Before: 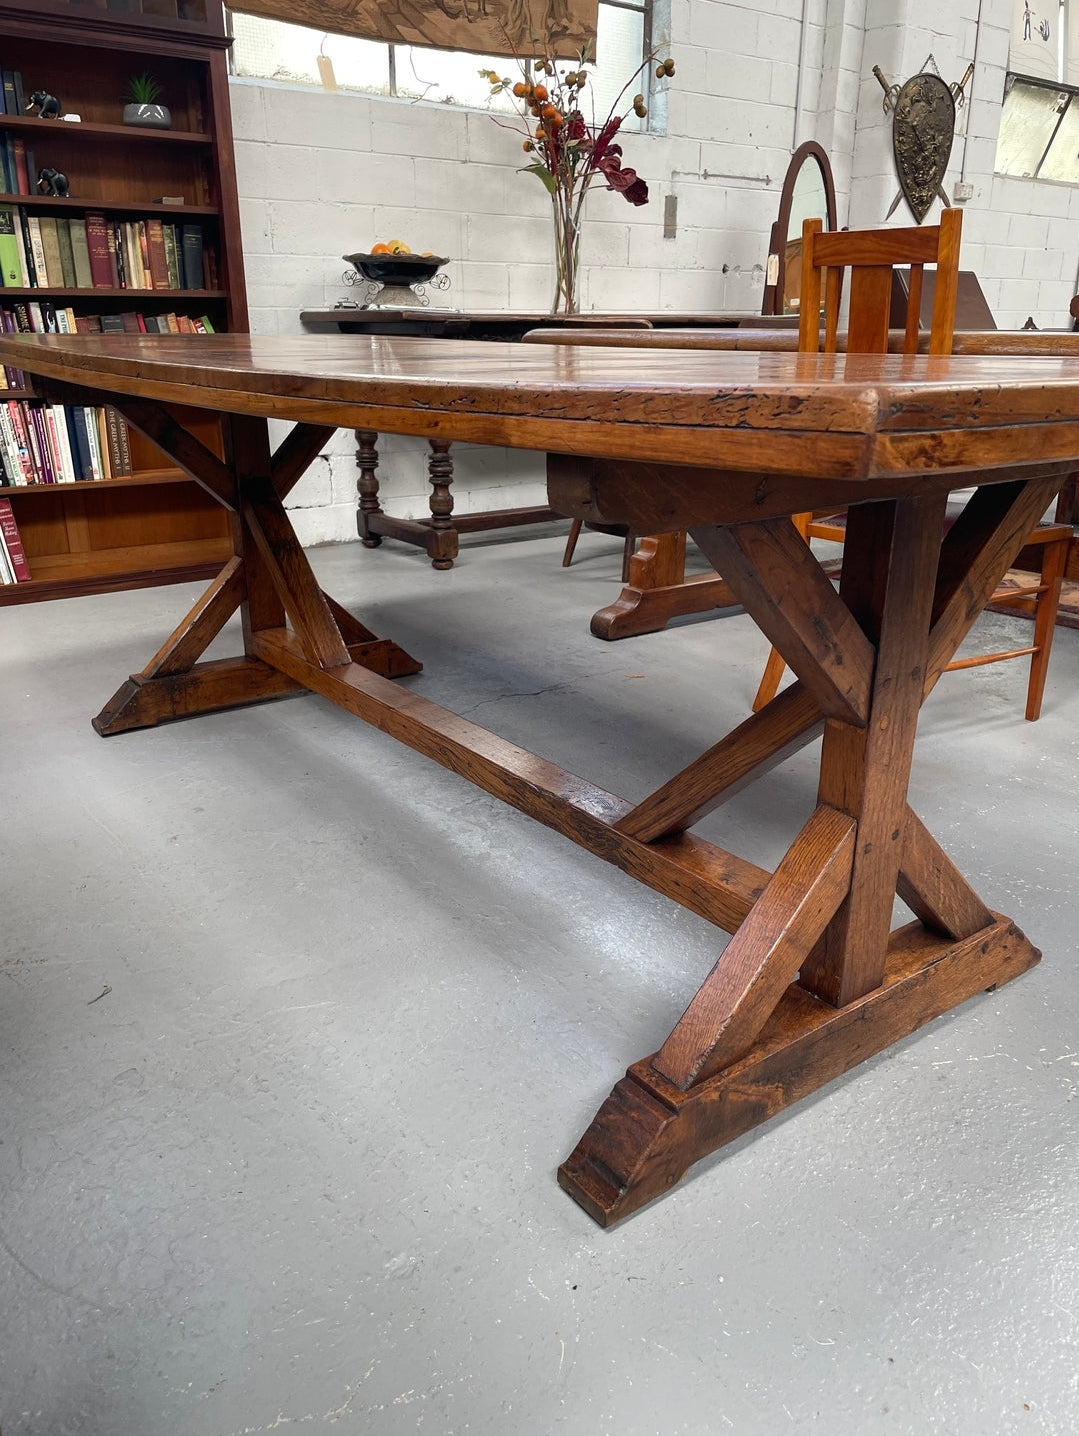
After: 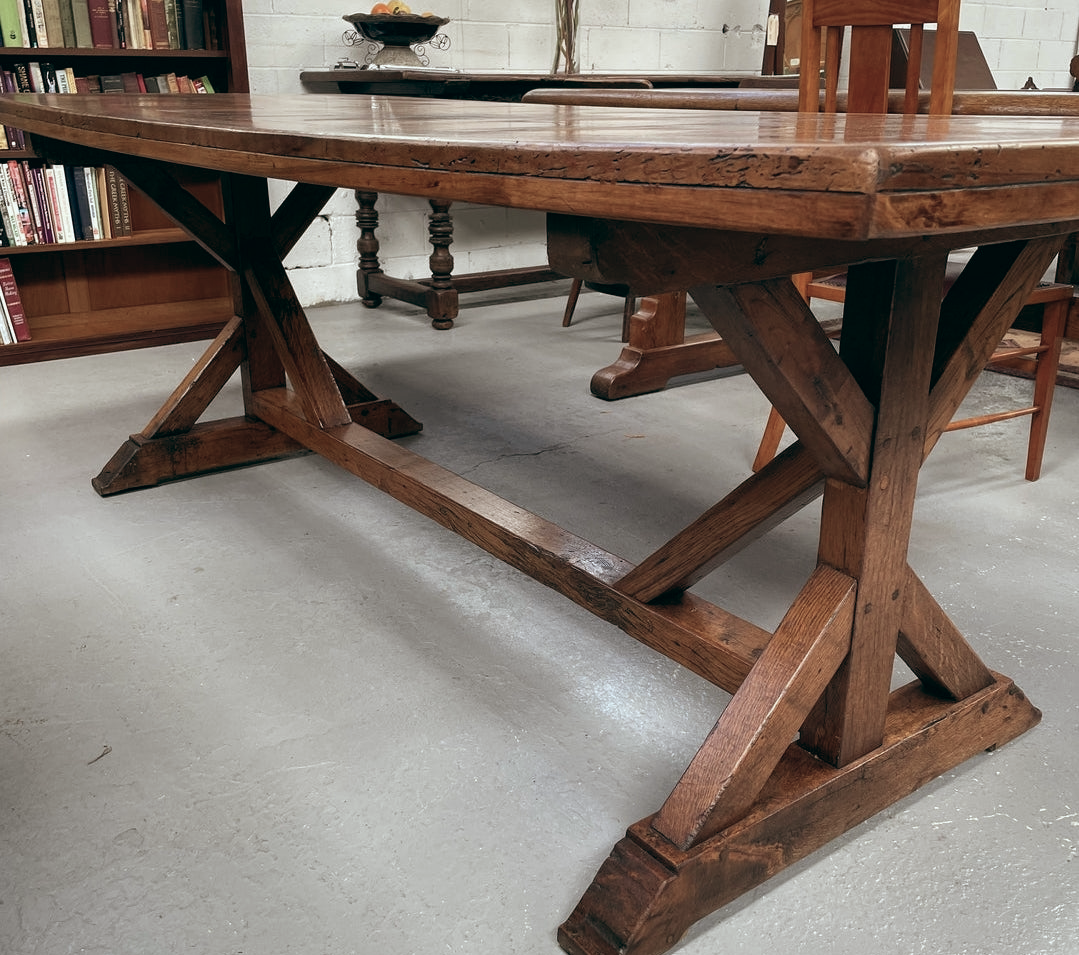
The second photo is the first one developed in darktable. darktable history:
crop: top 16.727%, bottom 16.727%
color balance: lift [1, 0.994, 1.002, 1.006], gamma [0.957, 1.081, 1.016, 0.919], gain [0.97, 0.972, 1.01, 1.028], input saturation 91.06%, output saturation 79.8%
